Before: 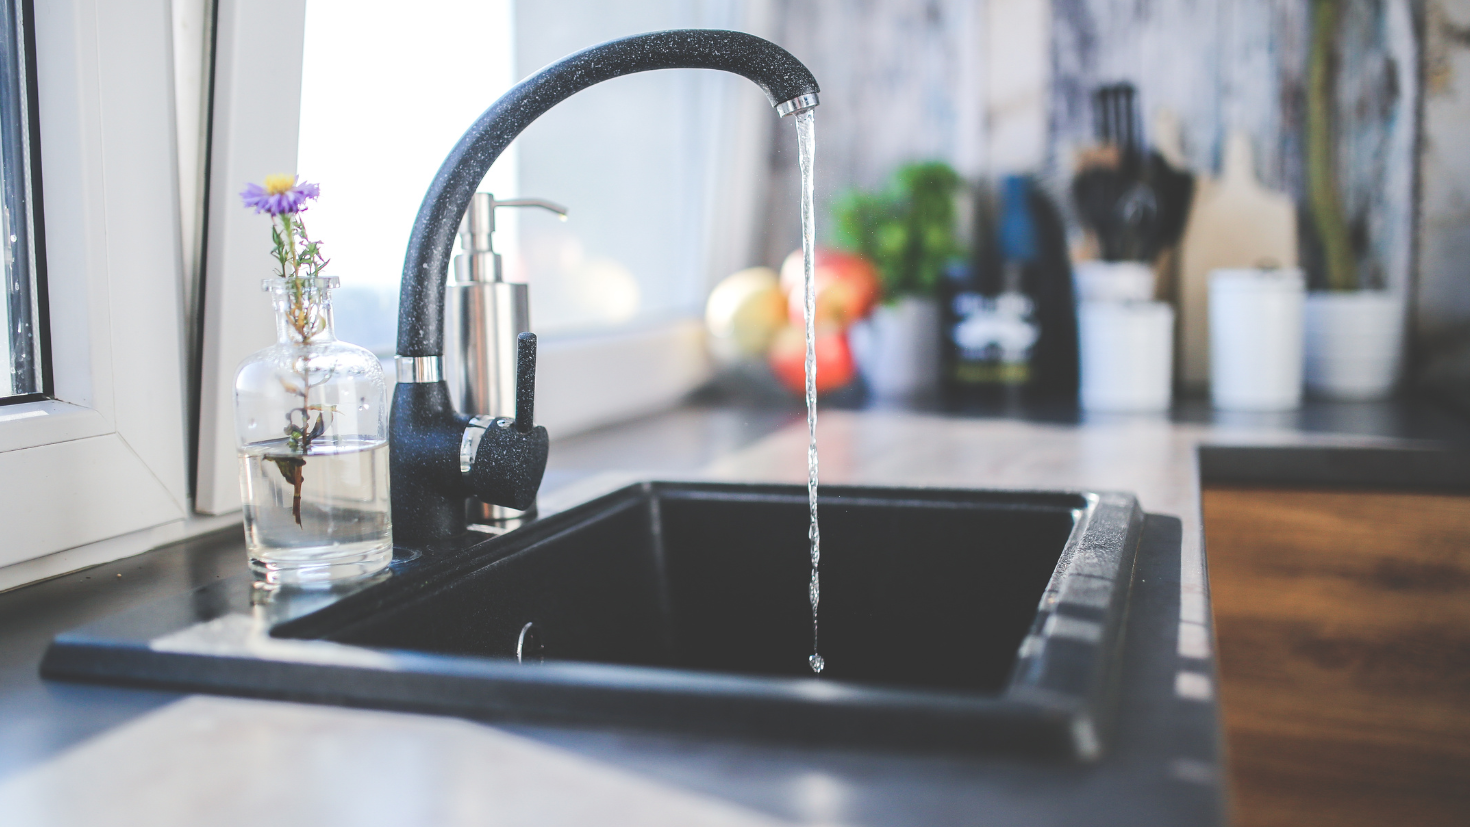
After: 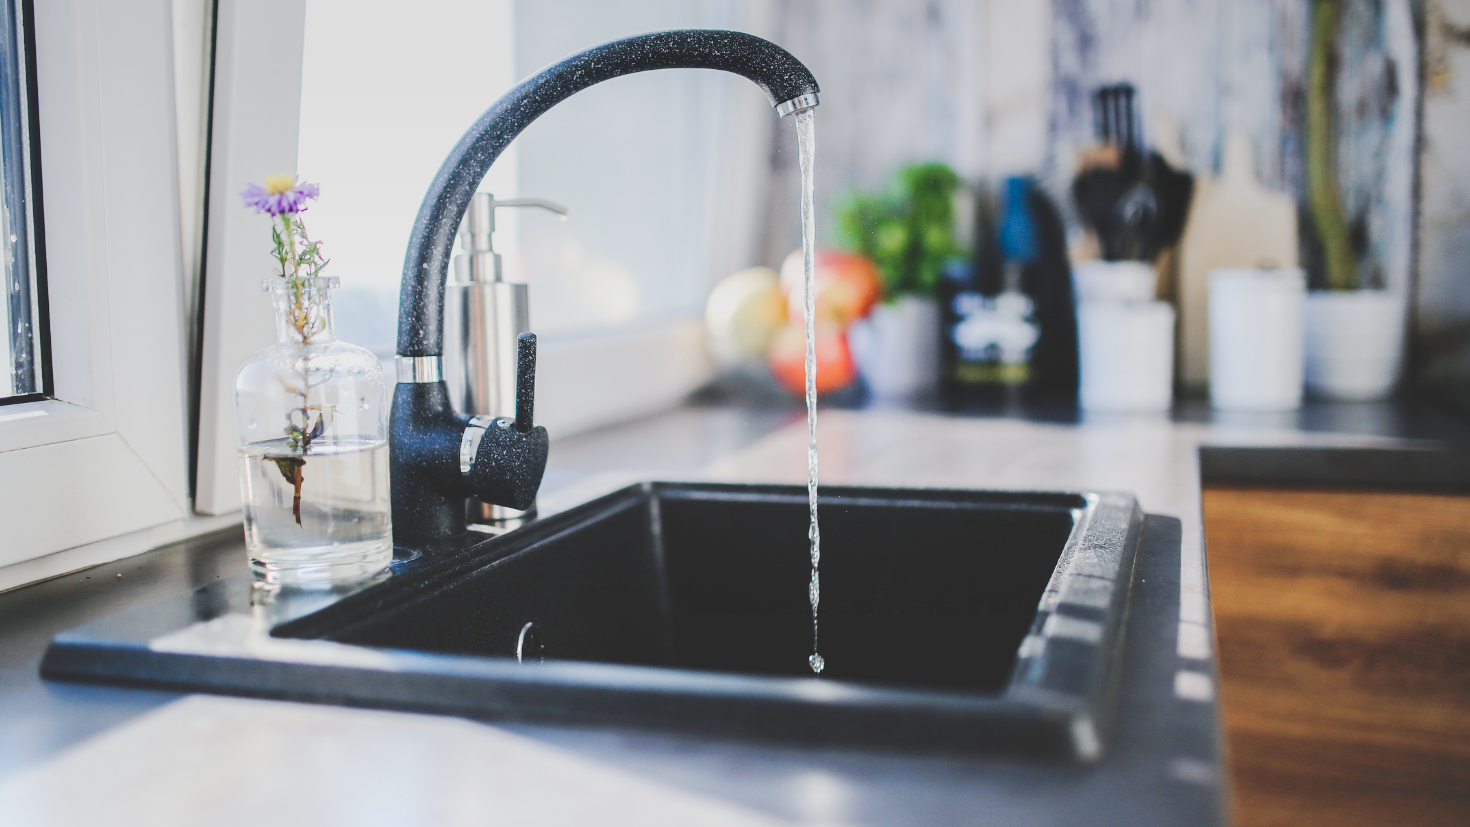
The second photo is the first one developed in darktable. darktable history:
tone curve: curves: ch0 [(0, 0) (0.003, 0.036) (0.011, 0.039) (0.025, 0.039) (0.044, 0.043) (0.069, 0.05) (0.1, 0.072) (0.136, 0.102) (0.177, 0.144) (0.224, 0.204) (0.277, 0.288) (0.335, 0.384) (0.399, 0.477) (0.468, 0.575) (0.543, 0.652) (0.623, 0.724) (0.709, 0.785) (0.801, 0.851) (0.898, 0.915) (1, 1)], preserve colors none
graduated density: rotation -0.352°, offset 57.64
